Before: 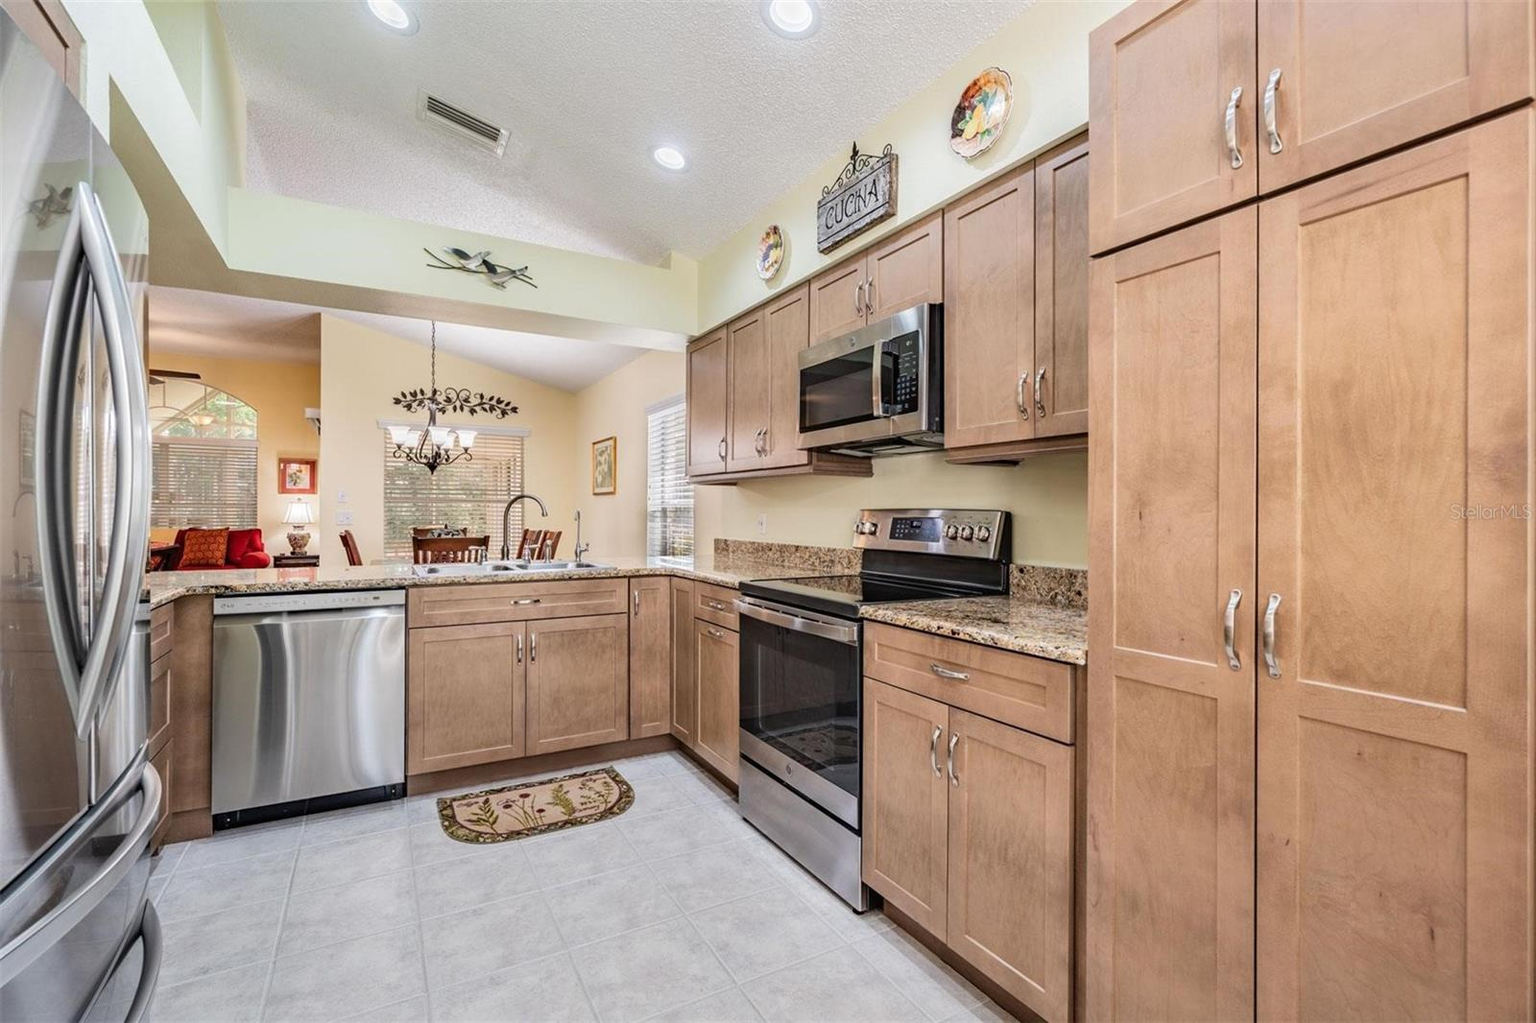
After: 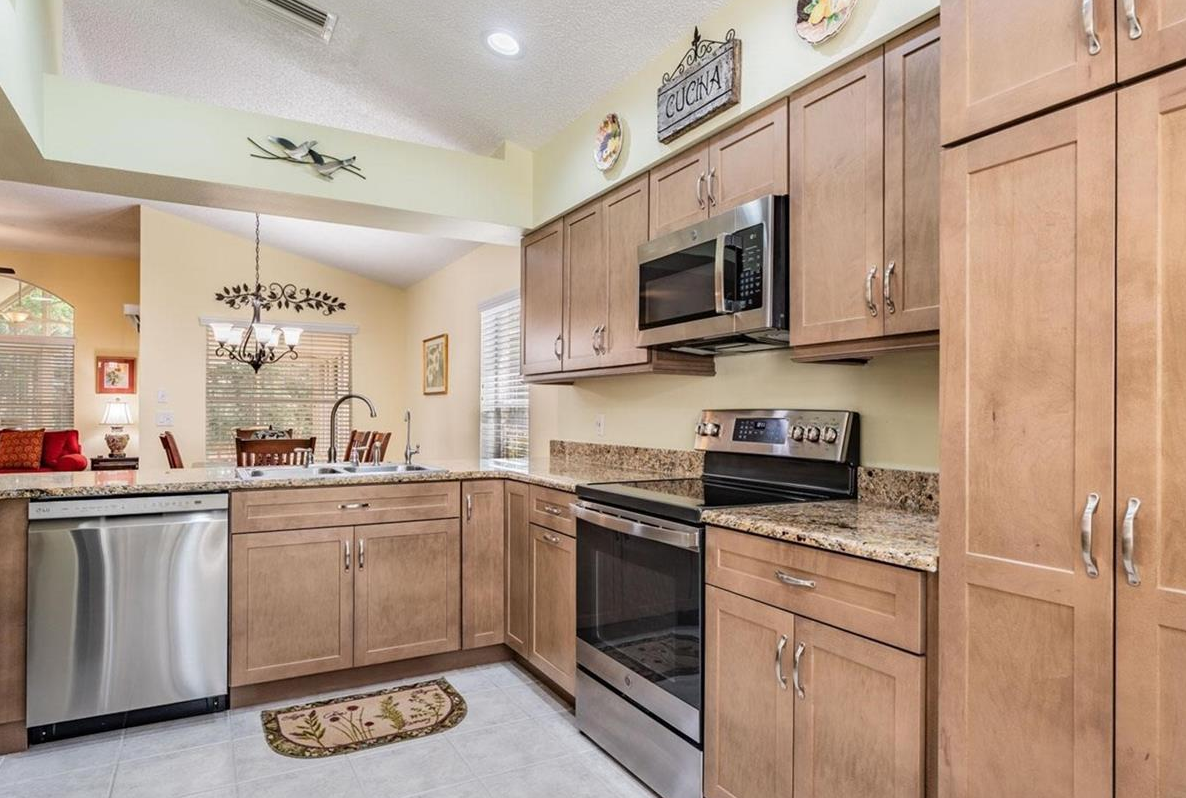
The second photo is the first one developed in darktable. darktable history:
crop and rotate: left 12.162%, top 11.421%, right 13.712%, bottom 13.71%
